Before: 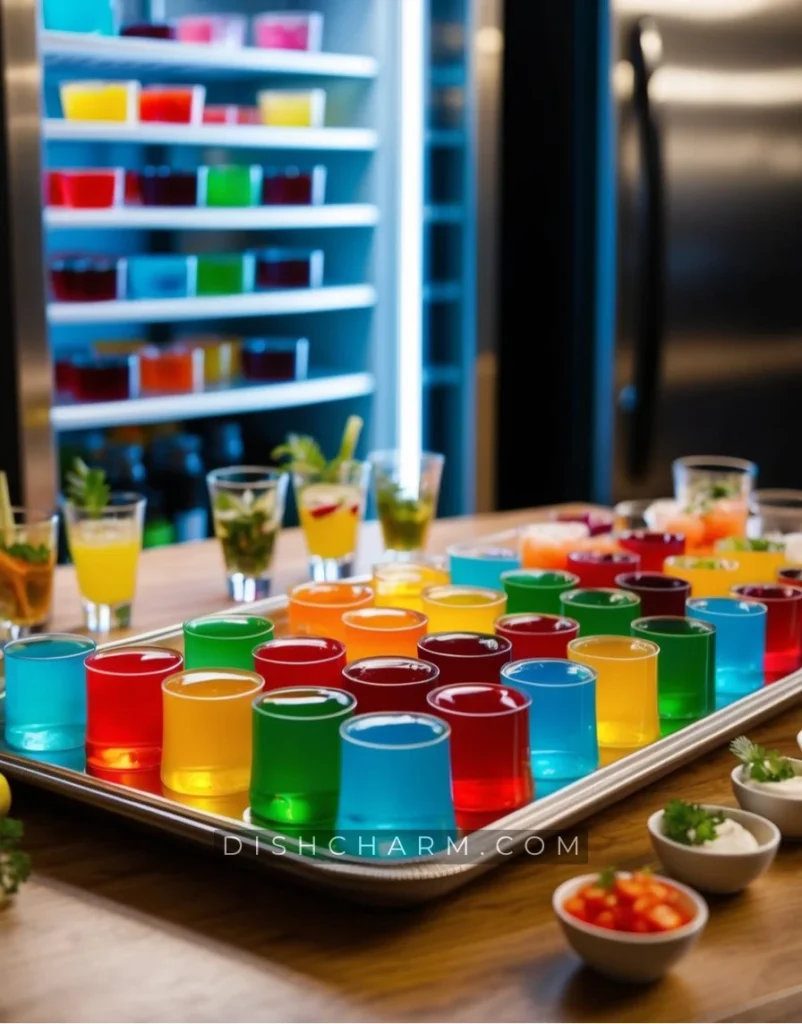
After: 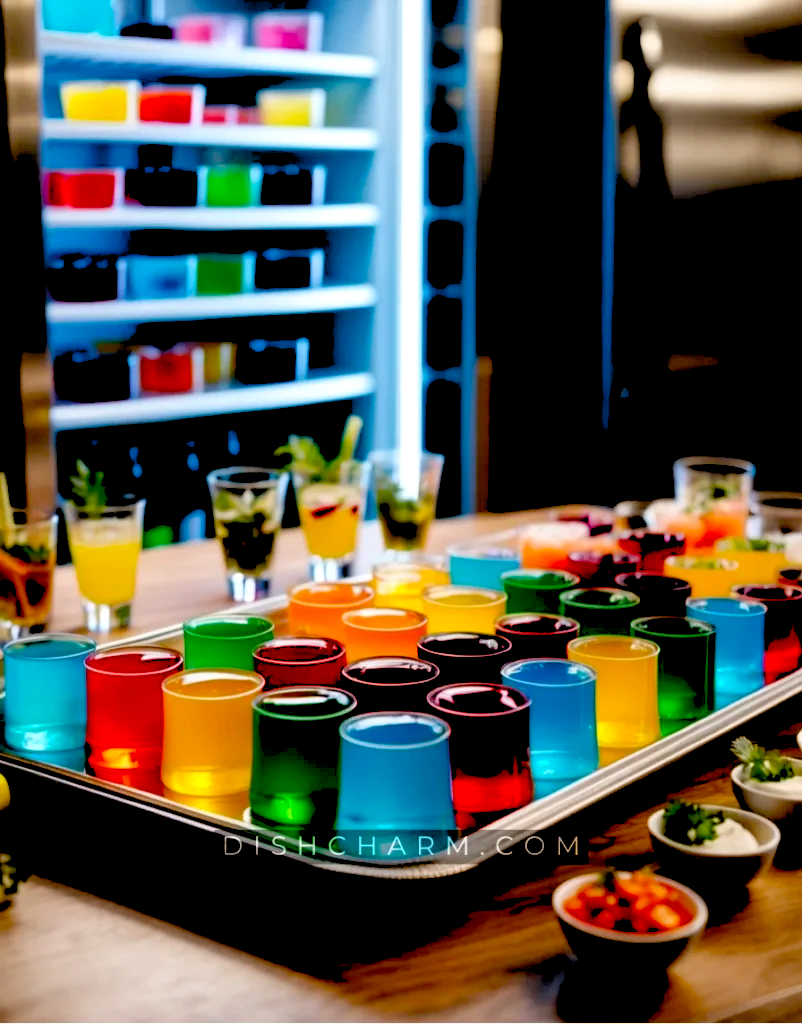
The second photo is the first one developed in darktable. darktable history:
rgb levels: levels [[0.013, 0.434, 0.89], [0, 0.5, 1], [0, 0.5, 1]]
exposure: black level correction 0.056, compensate highlight preservation false
